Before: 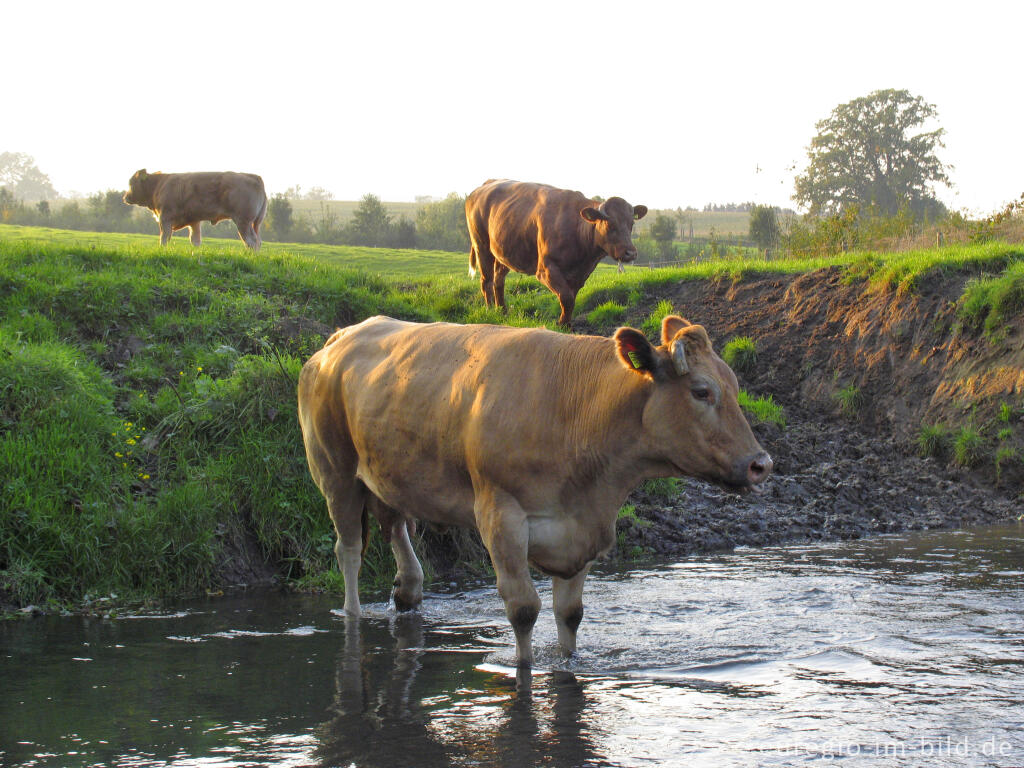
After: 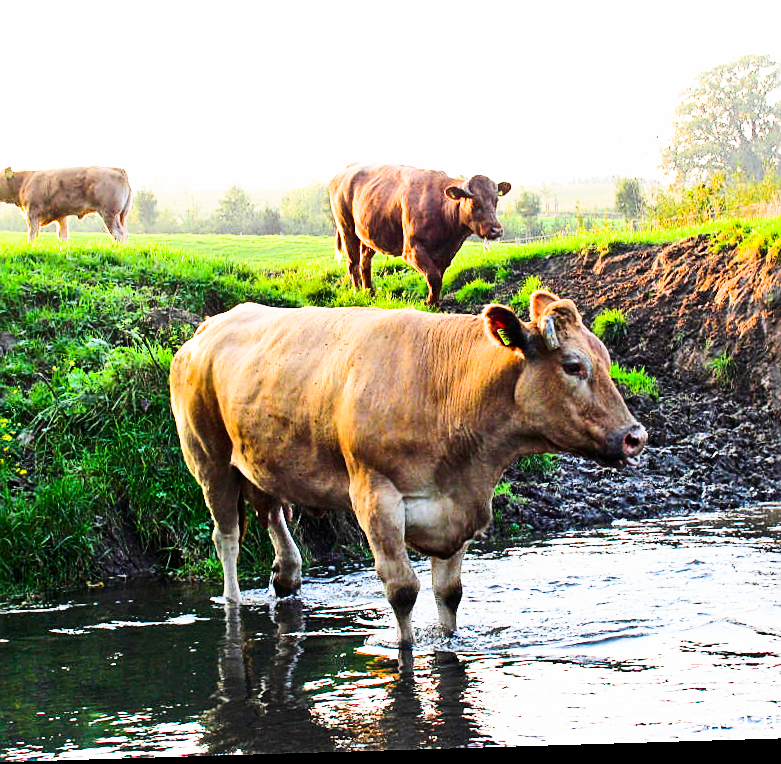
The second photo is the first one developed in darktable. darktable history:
sharpen: on, module defaults
shadows and highlights: shadows 25, highlights -25
rotate and perspective: rotation -2.22°, lens shift (horizontal) -0.022, automatic cropping off
sigmoid: contrast 1.86, skew 0.35
contrast brightness saturation: contrast 0.28
crop and rotate: left 13.15%, top 5.251%, right 12.609%
exposure: black level correction 0, exposure 1 EV, compensate exposure bias true, compensate highlight preservation false
